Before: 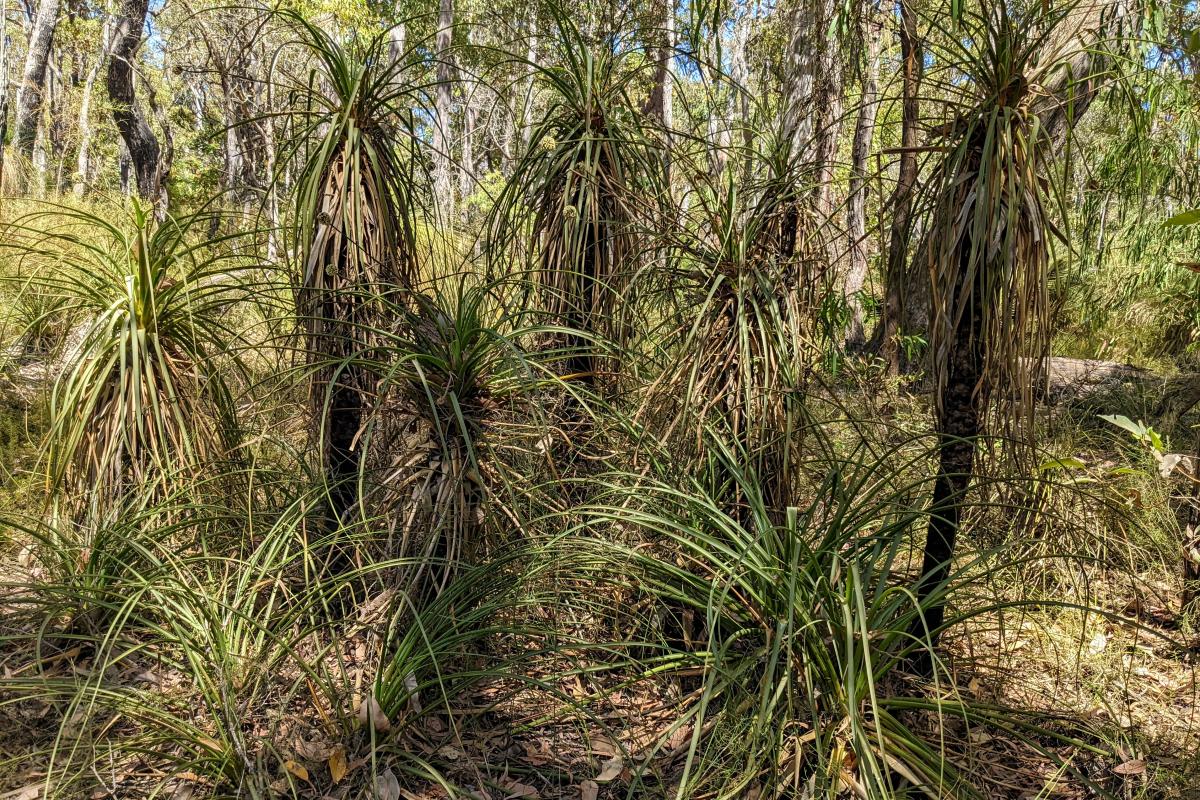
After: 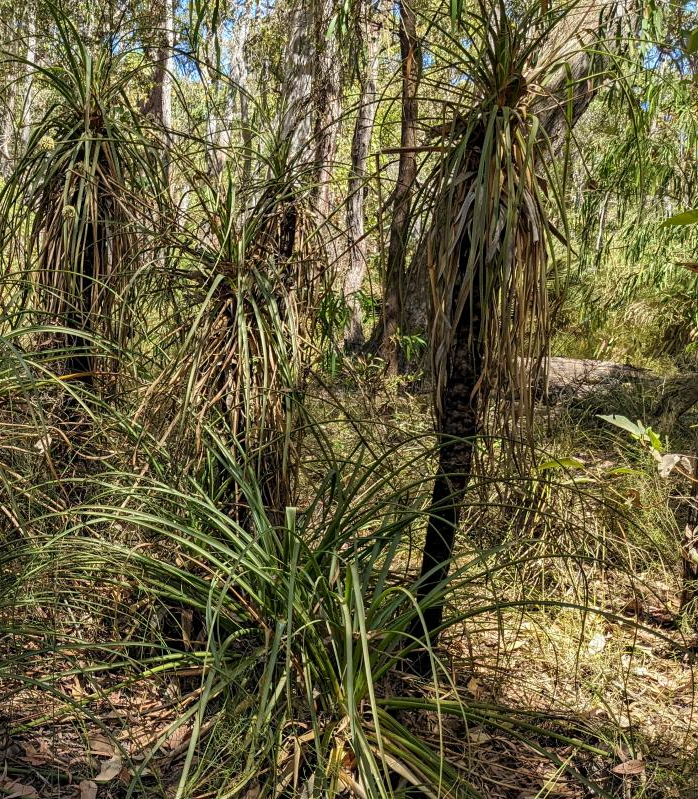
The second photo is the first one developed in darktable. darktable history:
local contrast: mode bilateral grid, contrast 16, coarseness 36, detail 105%, midtone range 0.2
crop: left 41.8%
